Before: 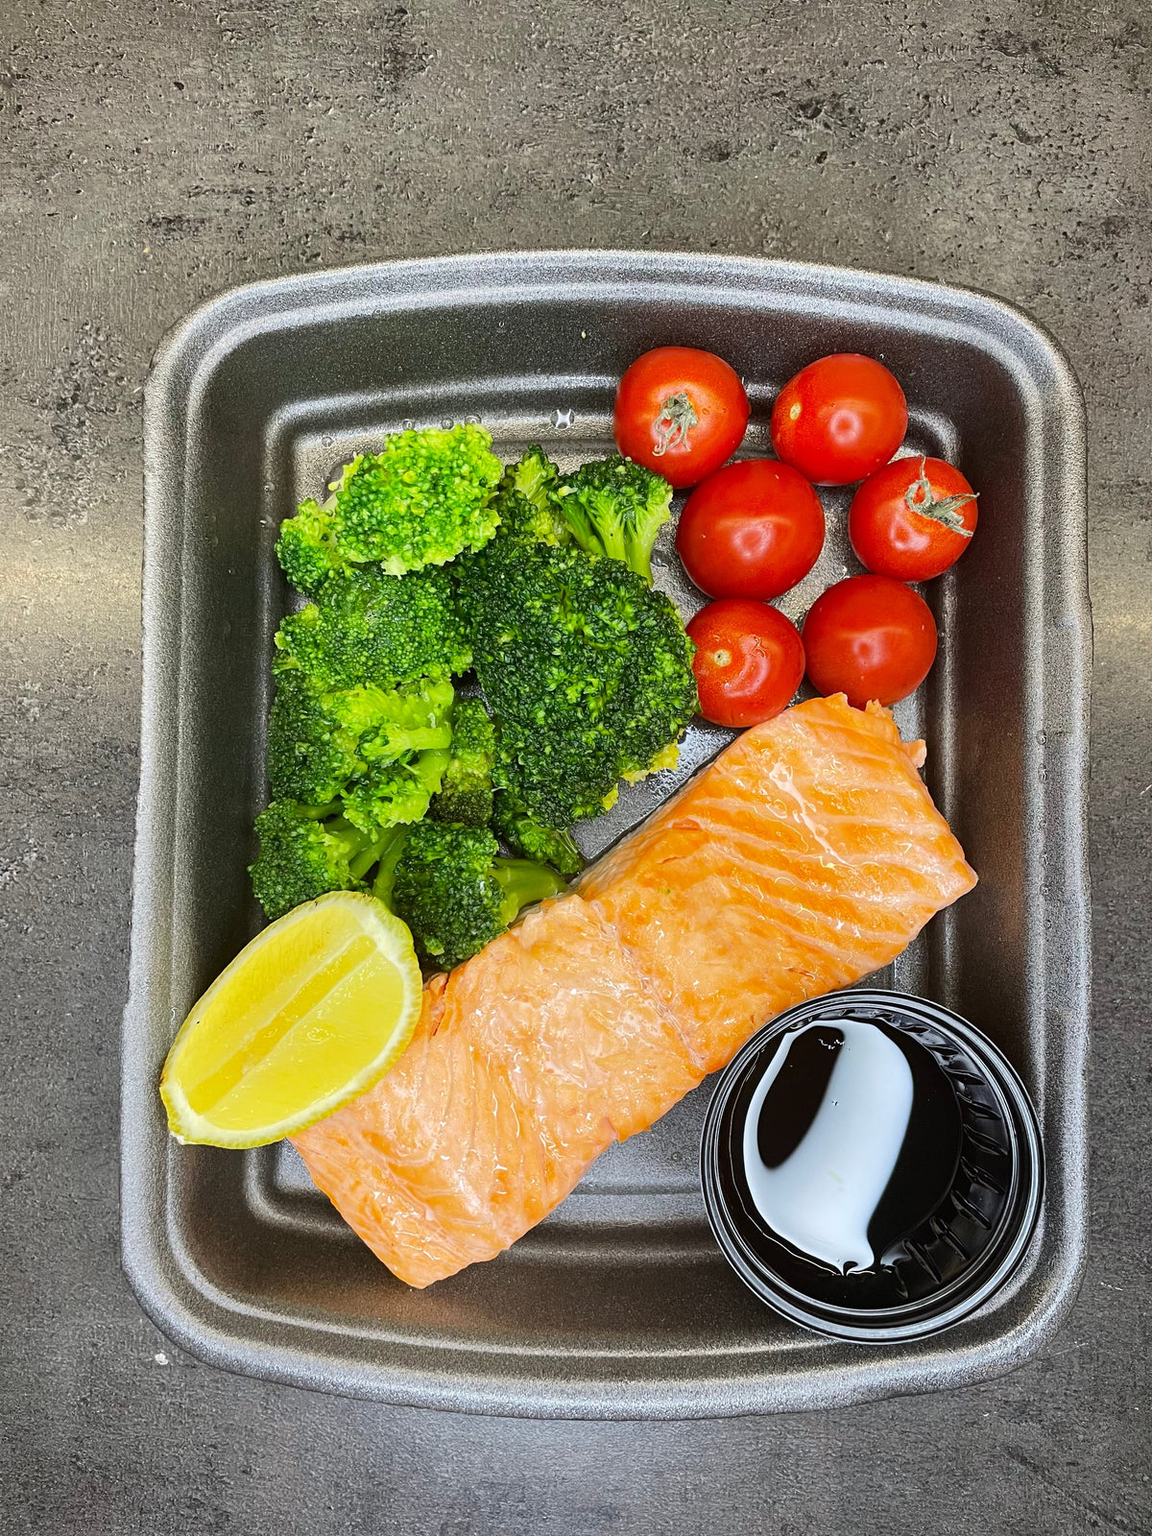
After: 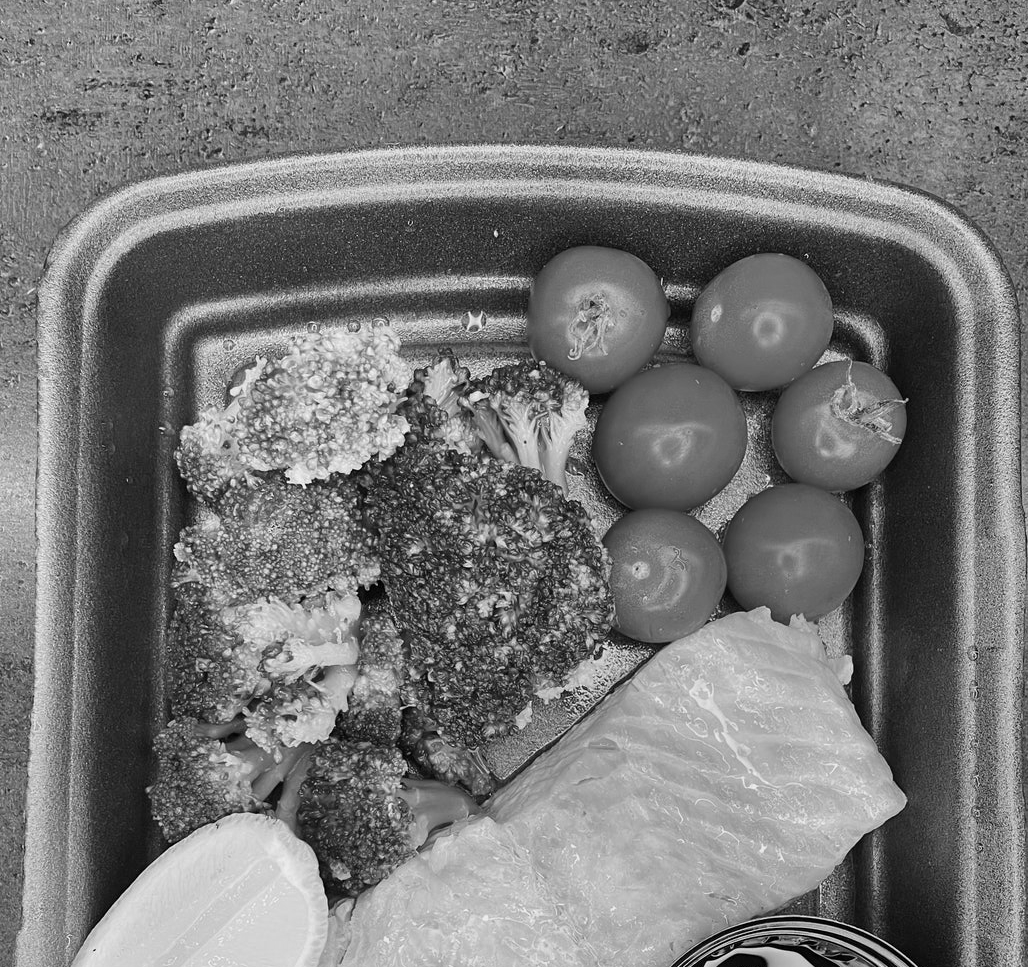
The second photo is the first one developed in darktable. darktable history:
monochrome: a -35.87, b 49.73, size 1.7
color calibration: output R [0.999, 0.026, -0.11, 0], output G [-0.019, 1.037, -0.099, 0], output B [0.022, -0.023, 0.902, 0], illuminant custom, x 0.367, y 0.392, temperature 4437.75 K, clip negative RGB from gamut false
crop and rotate: left 9.345%, top 7.22%, right 4.982%, bottom 32.331%
